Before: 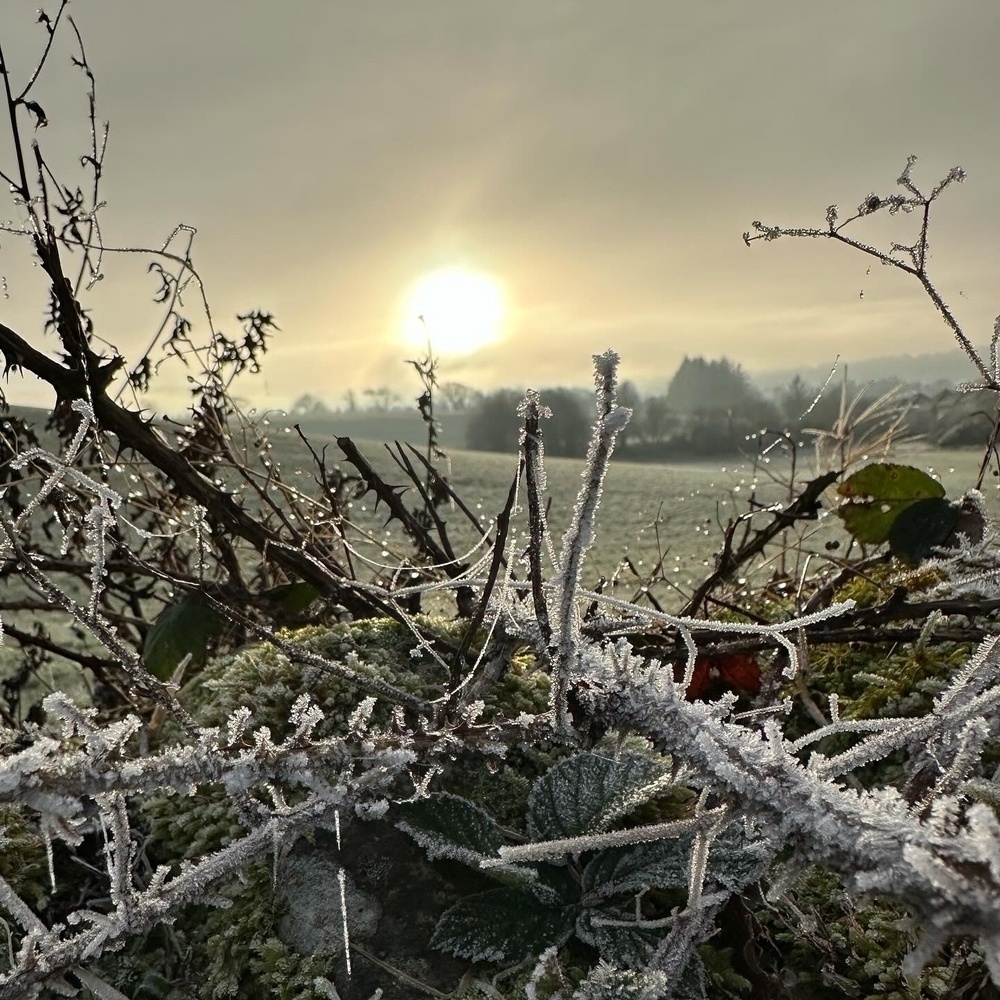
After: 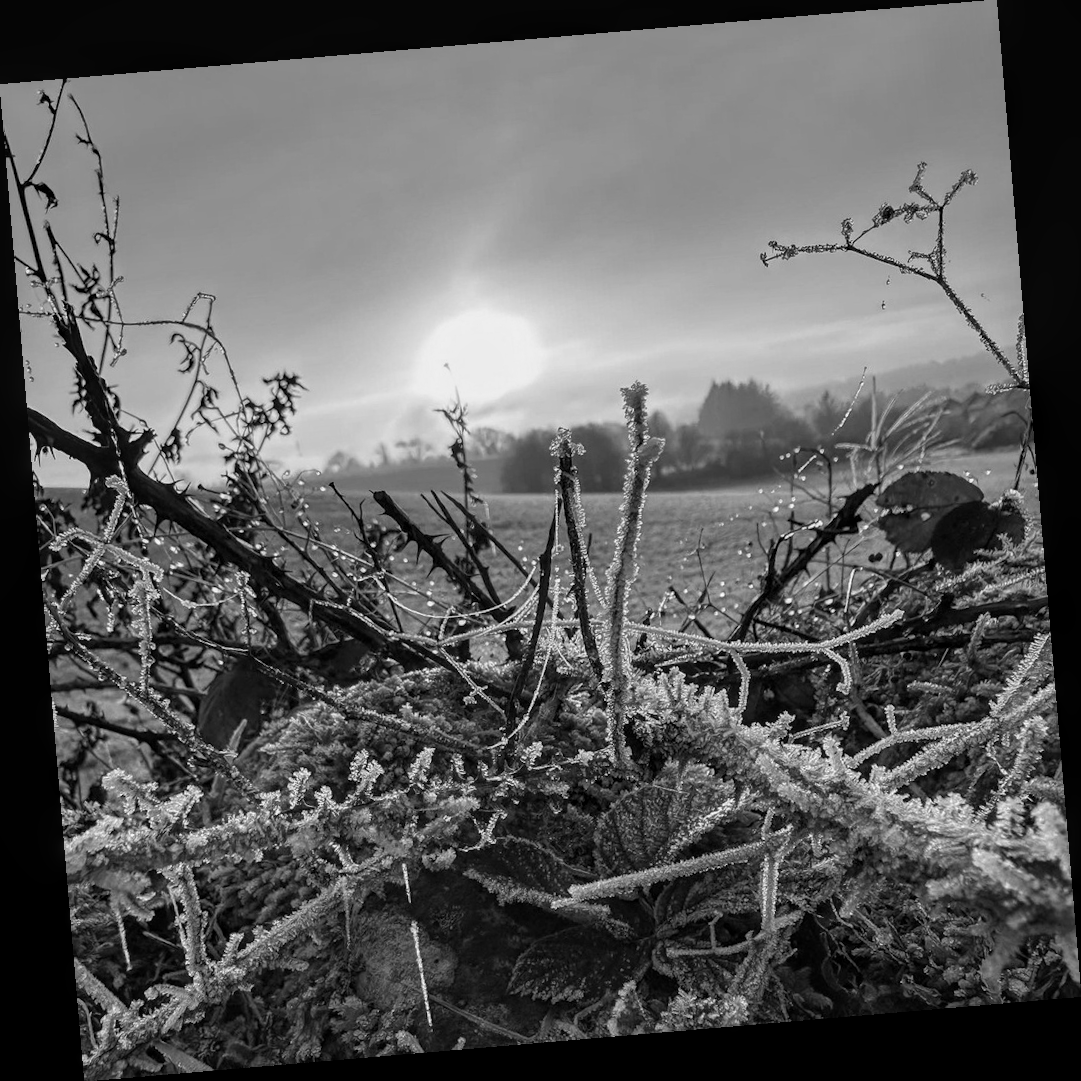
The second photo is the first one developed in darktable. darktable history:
monochrome: a -74.22, b 78.2
local contrast: on, module defaults
rotate and perspective: rotation -4.86°, automatic cropping off
